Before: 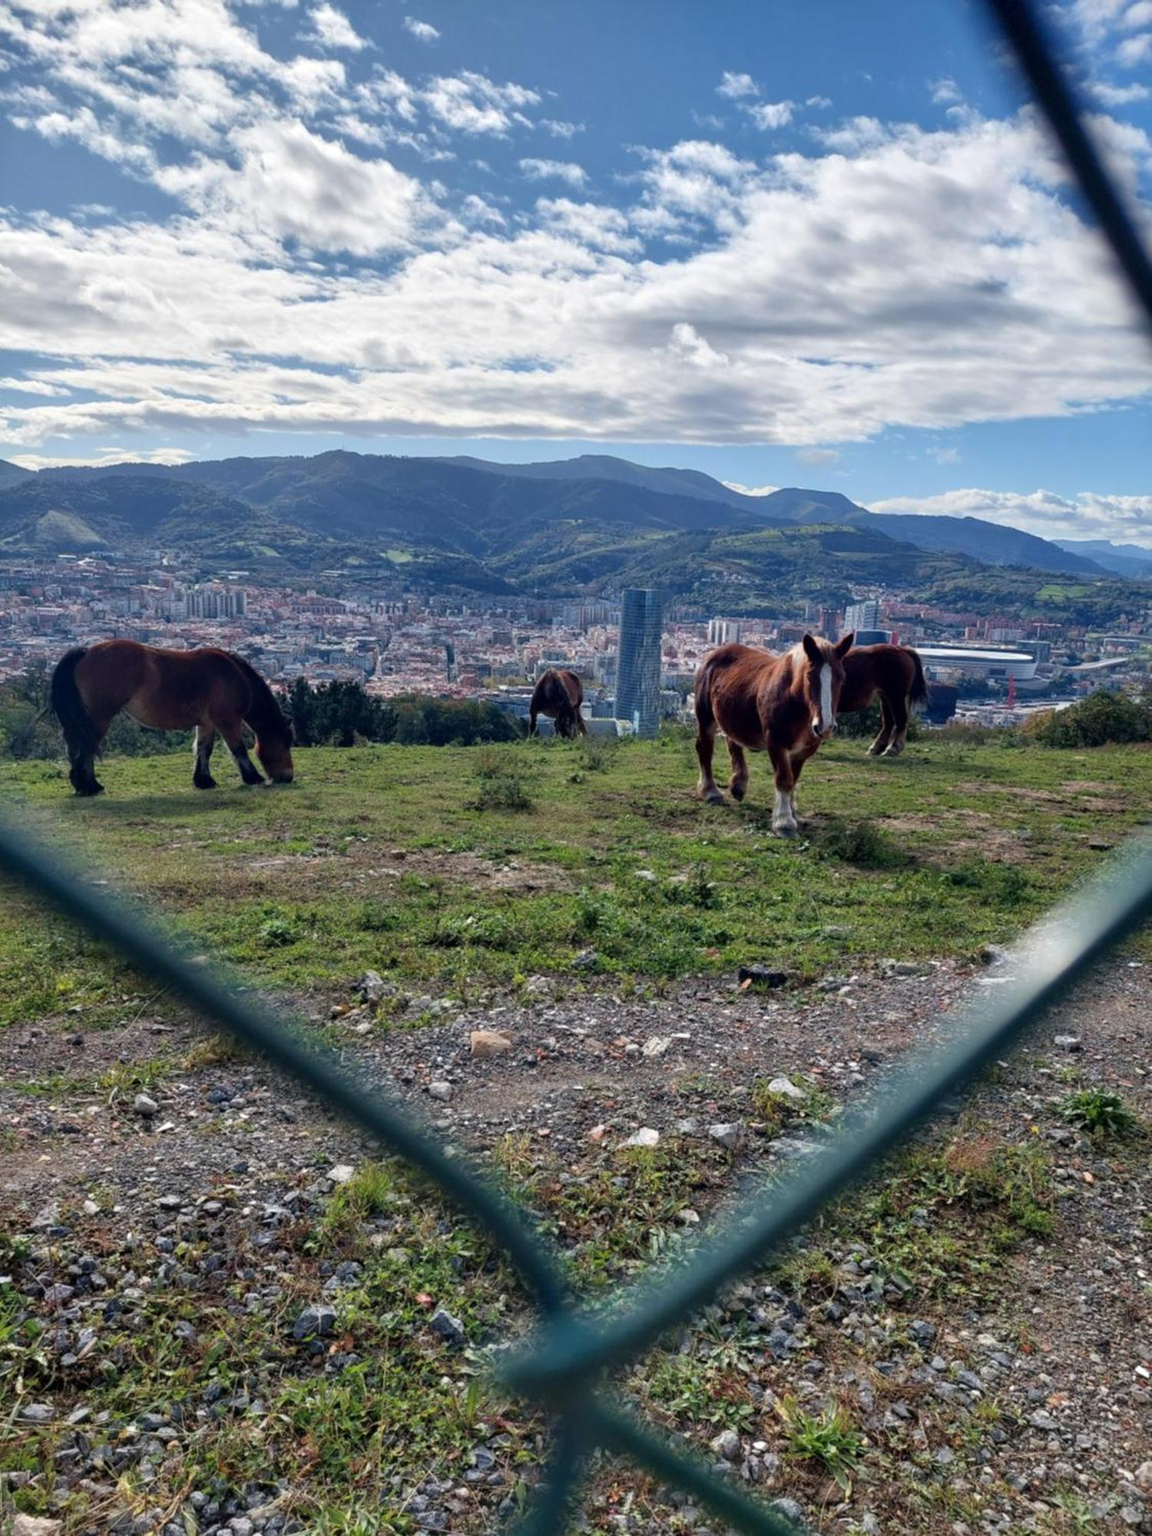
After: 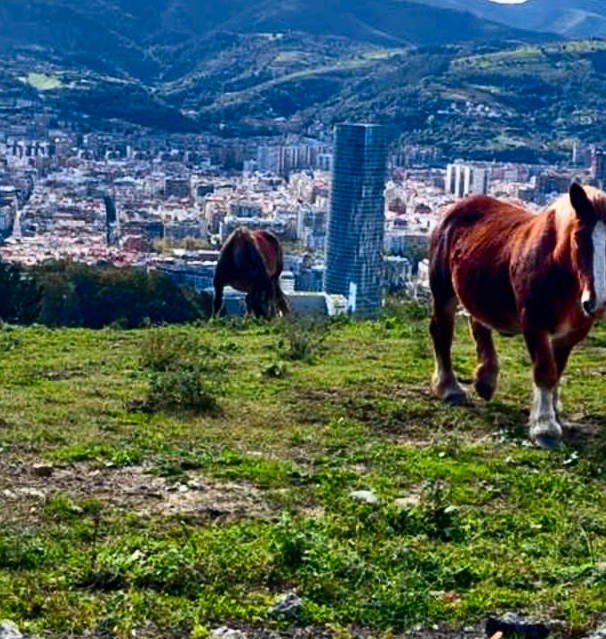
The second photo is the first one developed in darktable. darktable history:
sharpen: amount 0.2
tone equalizer: on, module defaults
crop: left 31.751%, top 32.172%, right 27.8%, bottom 35.83%
tone curve: curves: ch0 [(0, 0) (0.187, 0.12) (0.384, 0.363) (0.577, 0.681) (0.735, 0.881) (0.864, 0.959) (1, 0.987)]; ch1 [(0, 0) (0.402, 0.36) (0.476, 0.466) (0.501, 0.501) (0.518, 0.514) (0.564, 0.614) (0.614, 0.664) (0.741, 0.829) (1, 1)]; ch2 [(0, 0) (0.429, 0.387) (0.483, 0.481) (0.503, 0.501) (0.522, 0.533) (0.564, 0.605) (0.615, 0.697) (0.702, 0.774) (1, 0.895)], color space Lab, independent channels
